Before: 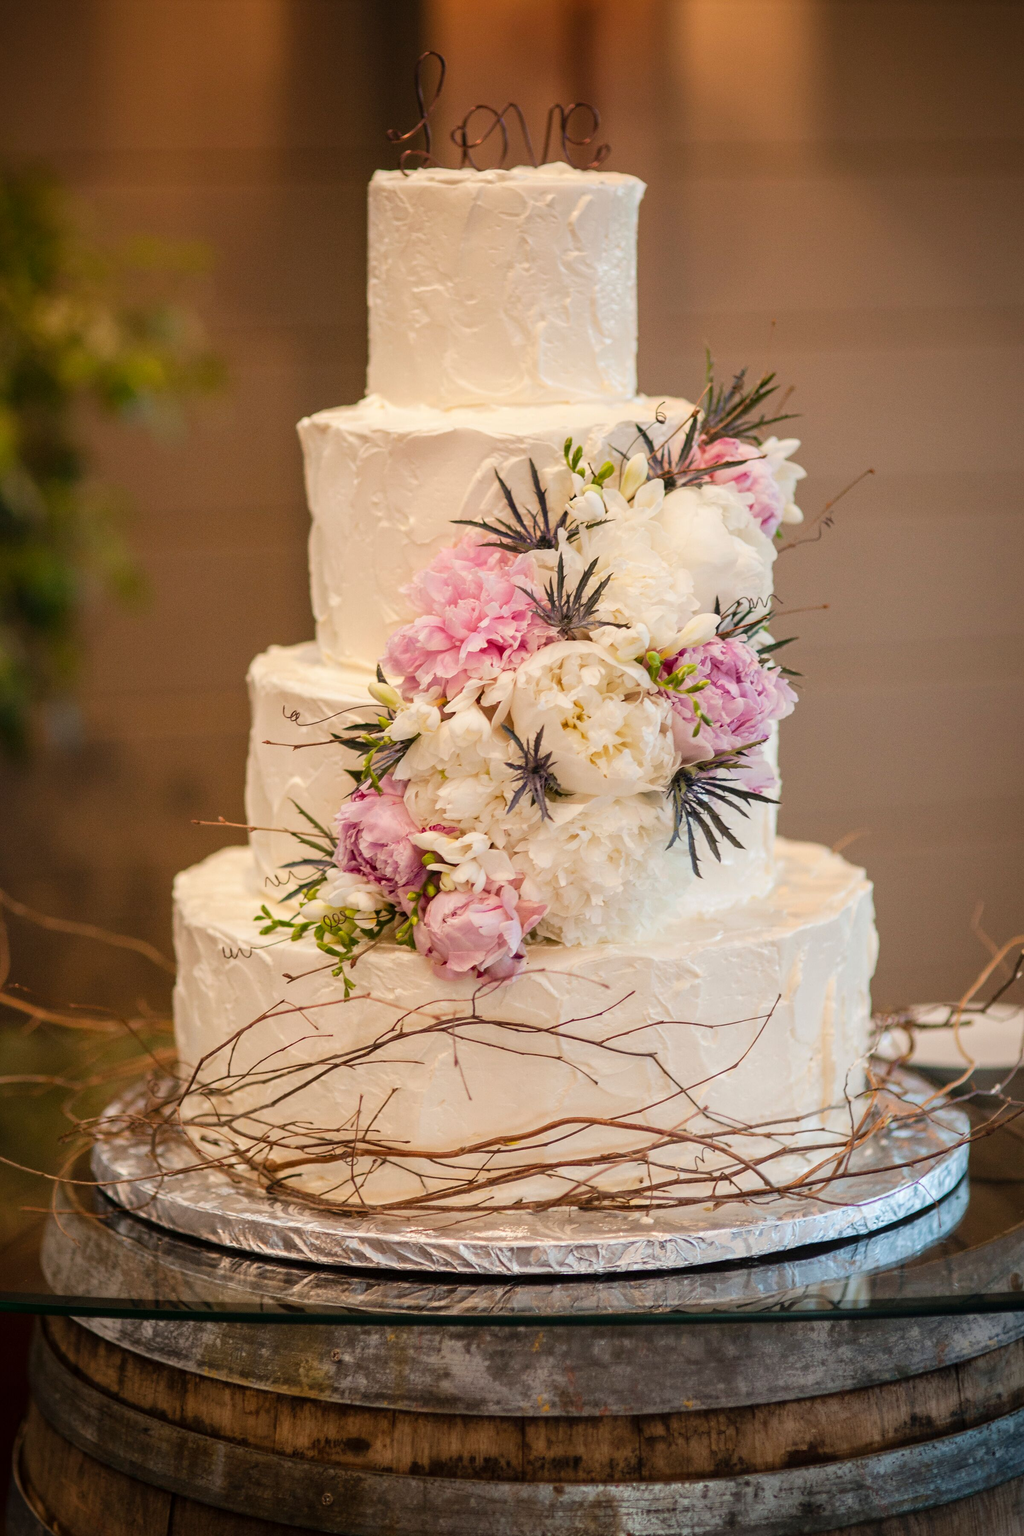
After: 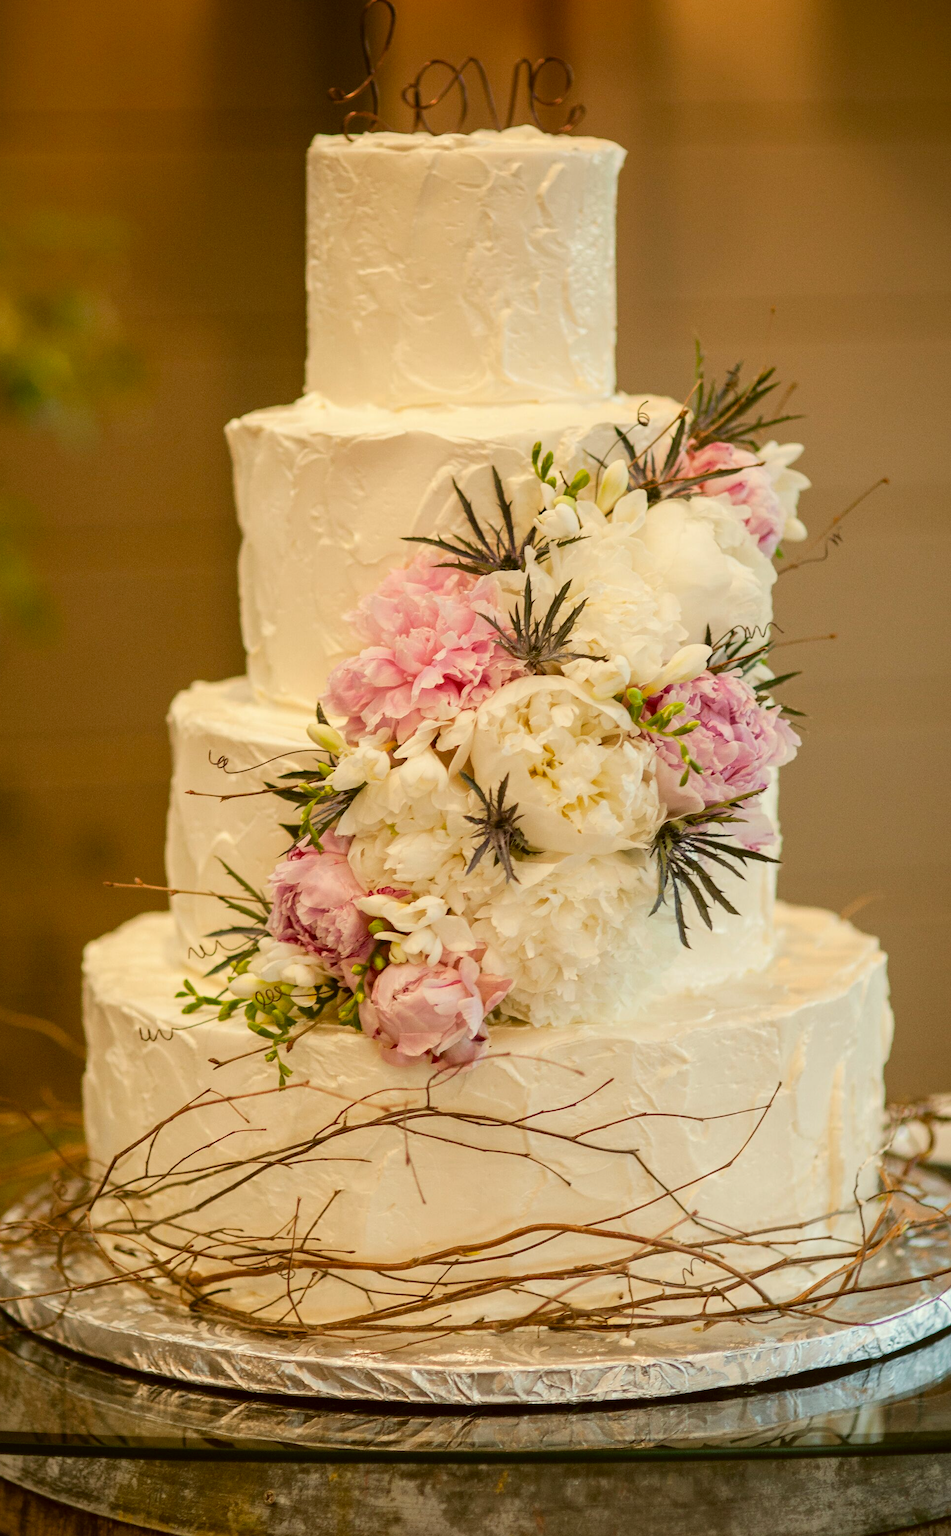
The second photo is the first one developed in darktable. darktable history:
color correction: highlights a* -1.59, highlights b* 10.39, shadows a* 0.743, shadows b* 19.92
crop: left 9.945%, top 3.492%, right 9.195%, bottom 9.526%
exposure: exposure -0.041 EV, compensate highlight preservation false
